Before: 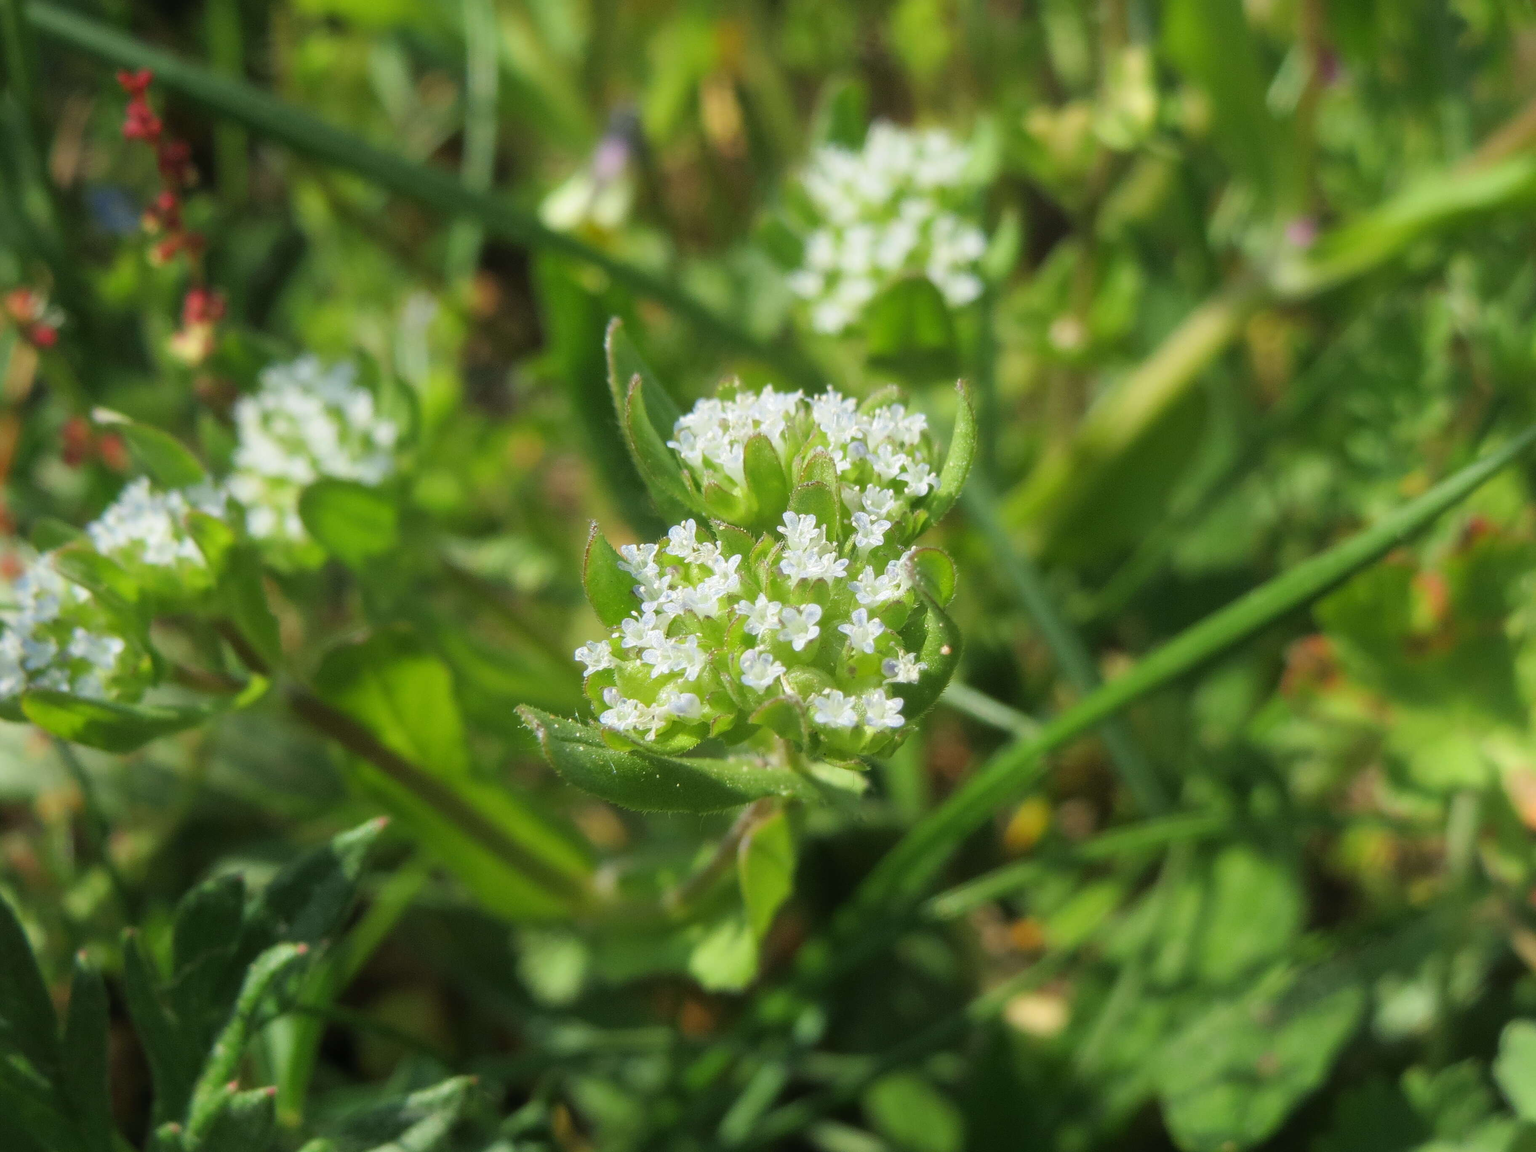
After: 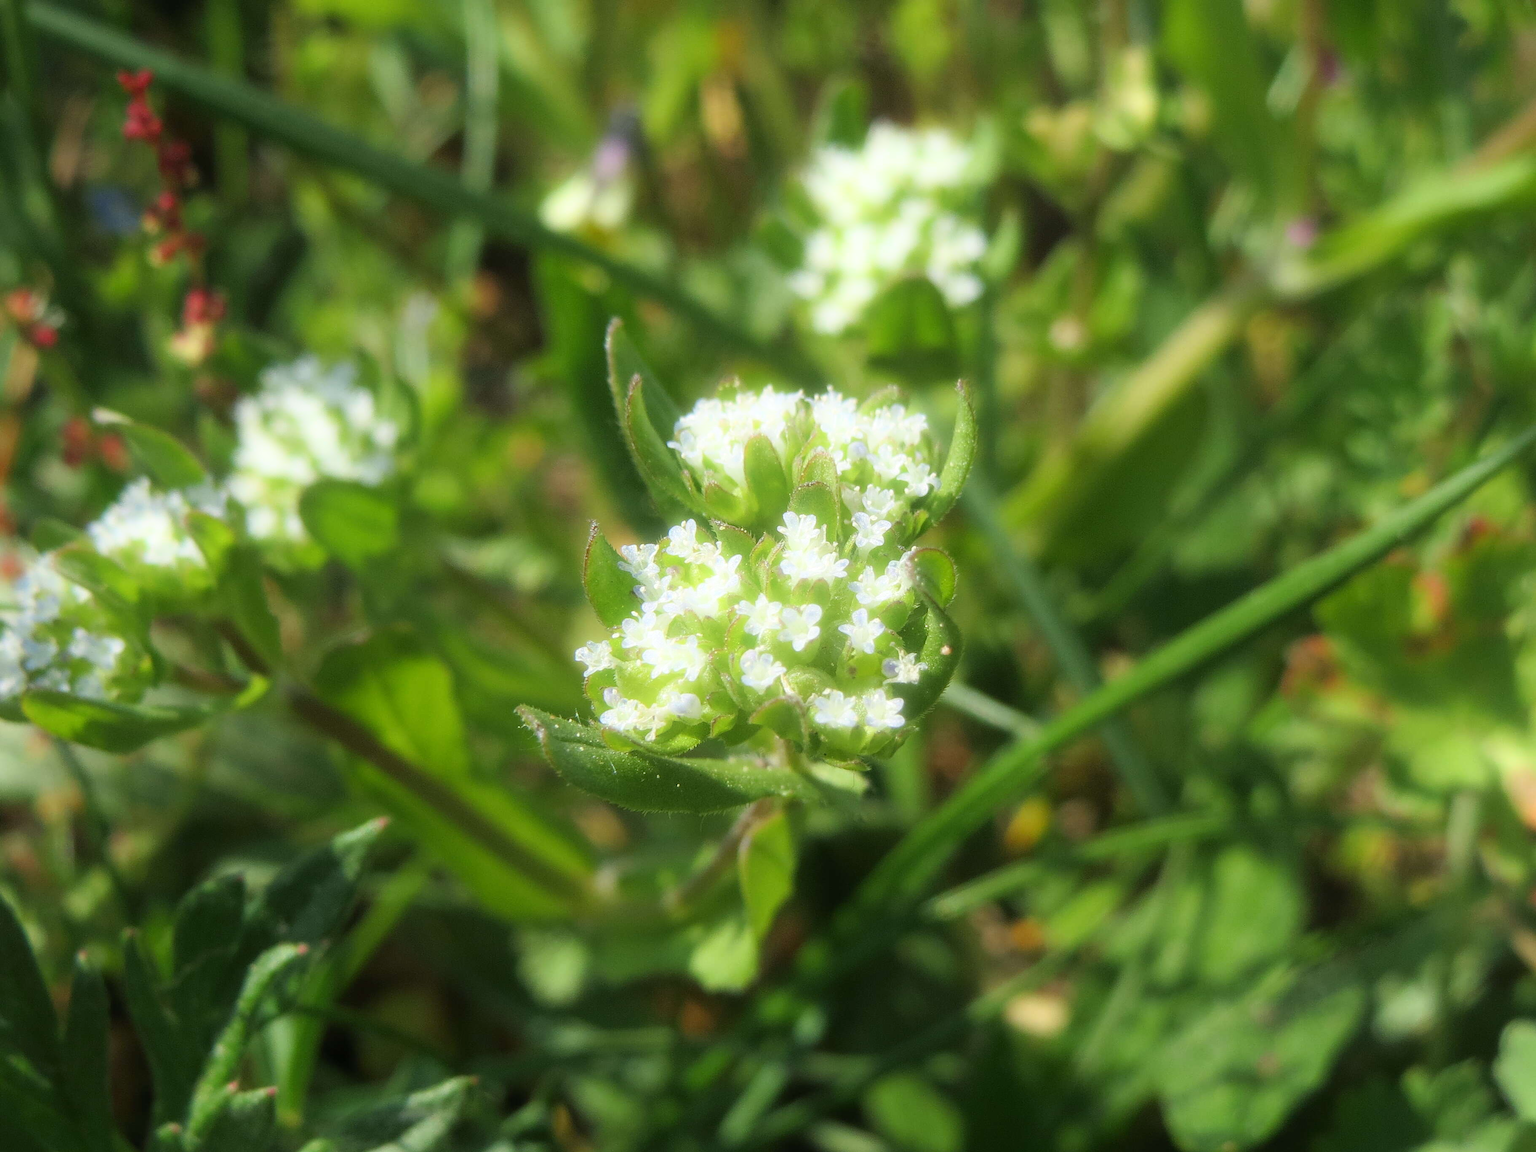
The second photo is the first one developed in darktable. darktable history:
shadows and highlights: shadows -24.28, highlights 49.77, soften with gaussian
sharpen: amount 0.2
tone equalizer: on, module defaults
bloom: size 5%, threshold 95%, strength 15%
